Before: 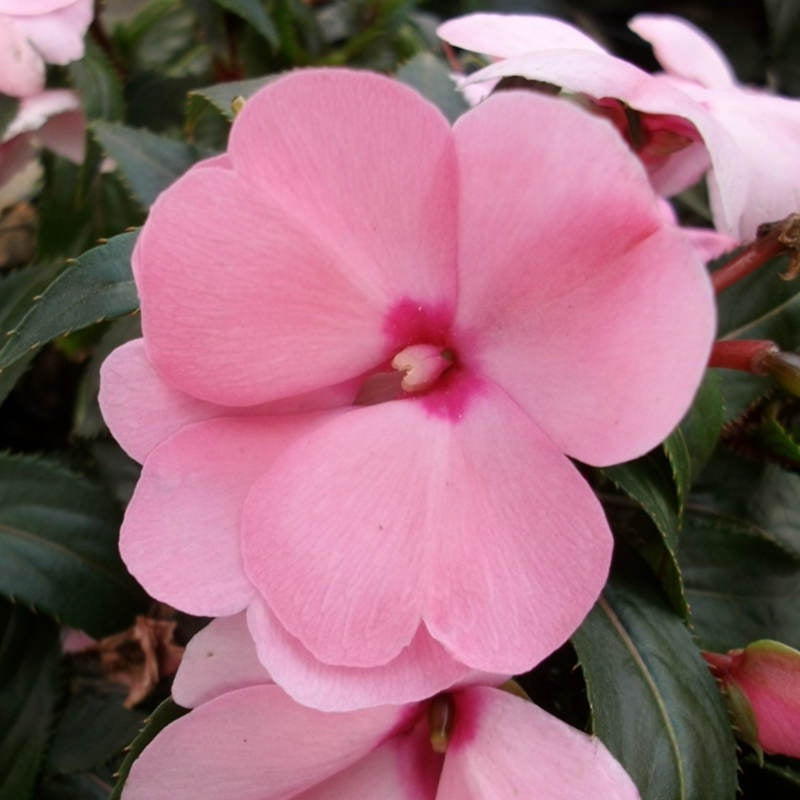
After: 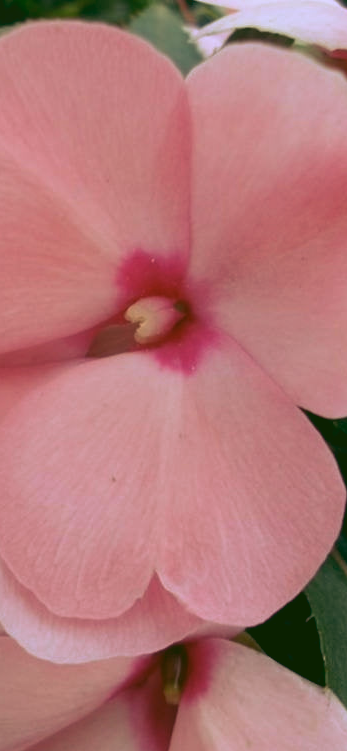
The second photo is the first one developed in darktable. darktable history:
rgb curve: curves: ch0 [(0.123, 0.061) (0.995, 0.887)]; ch1 [(0.06, 0.116) (1, 0.906)]; ch2 [(0, 0) (0.824, 0.69) (1, 1)], mode RGB, independent channels, compensate middle gray true
crop: left 33.452%, top 6.025%, right 23.155%
bloom: size 38%, threshold 95%, strength 30%
